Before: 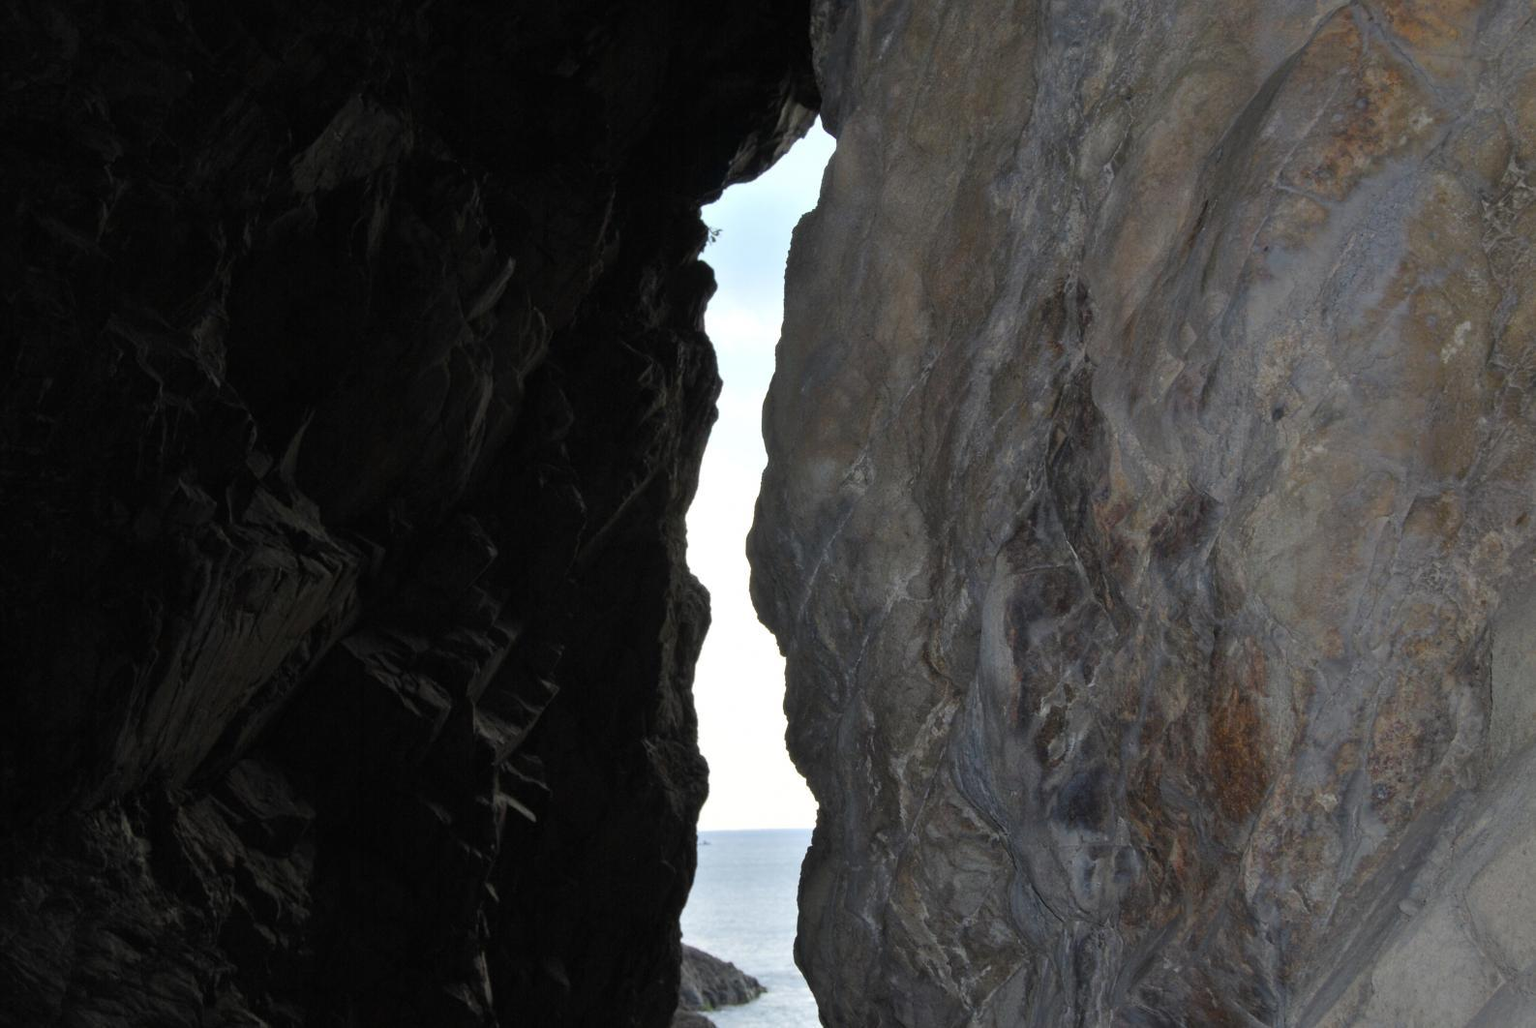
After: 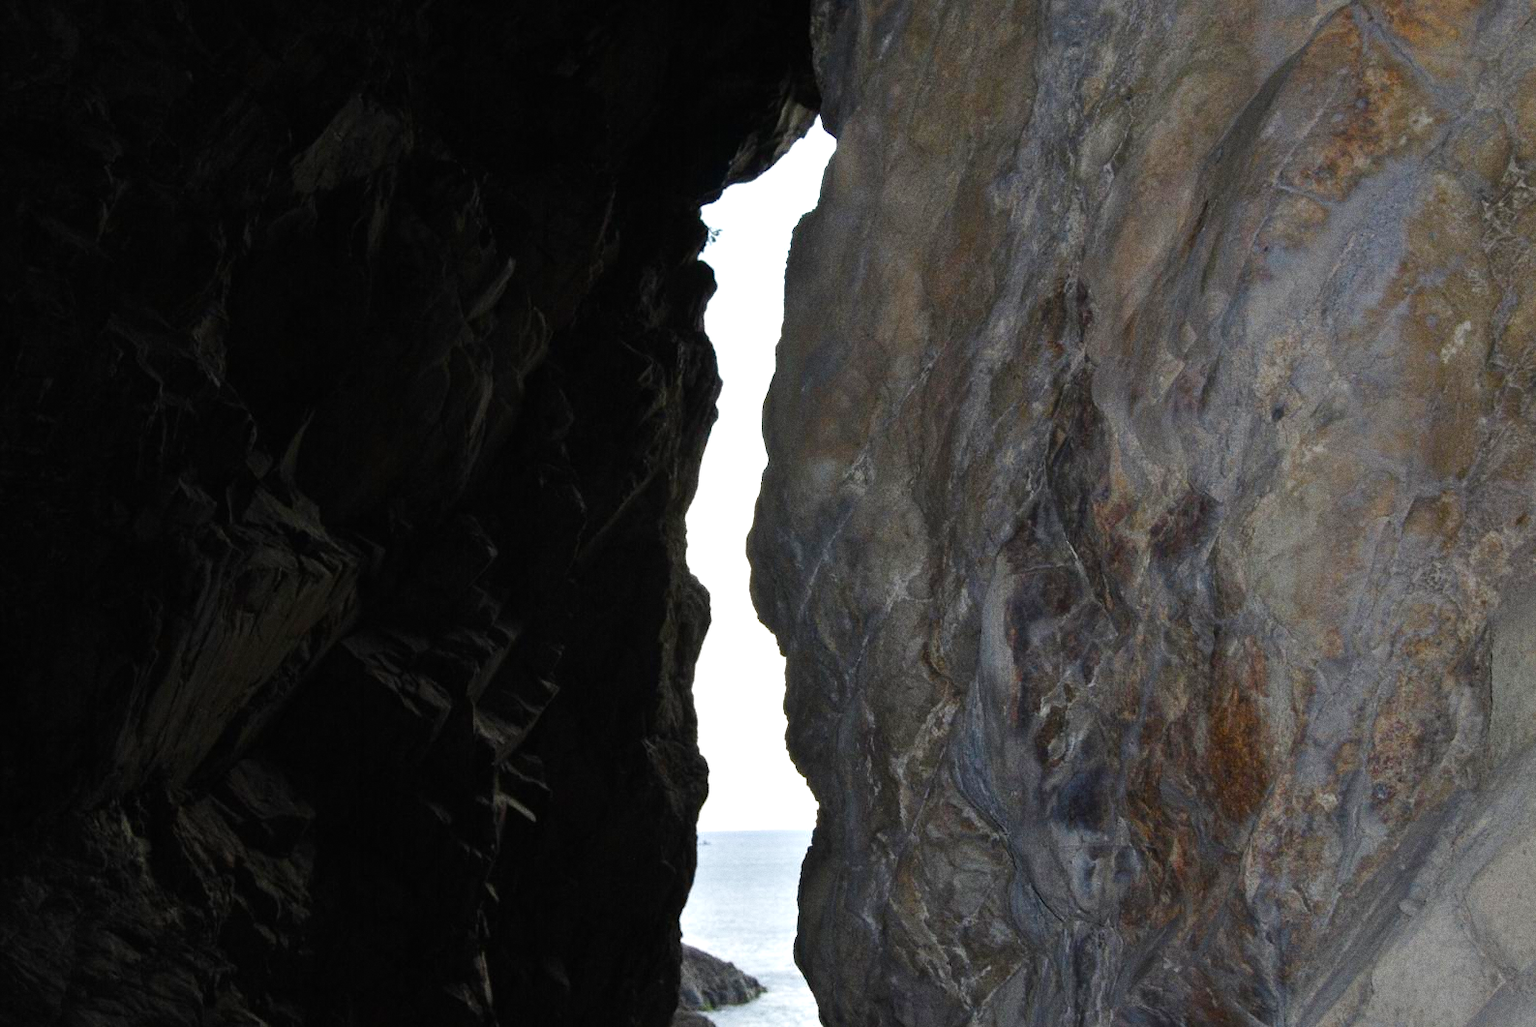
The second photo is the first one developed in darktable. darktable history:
tone equalizer: -8 EV -0.417 EV, -7 EV -0.389 EV, -6 EV -0.333 EV, -5 EV -0.222 EV, -3 EV 0.222 EV, -2 EV 0.333 EV, -1 EV 0.389 EV, +0 EV 0.417 EV, edges refinement/feathering 500, mask exposure compensation -1.25 EV, preserve details no
color balance rgb: perceptual saturation grading › global saturation 20%, perceptual saturation grading › highlights -50%, perceptual saturation grading › shadows 30%
velvia: strength 15%
grain: coarseness 0.09 ISO
